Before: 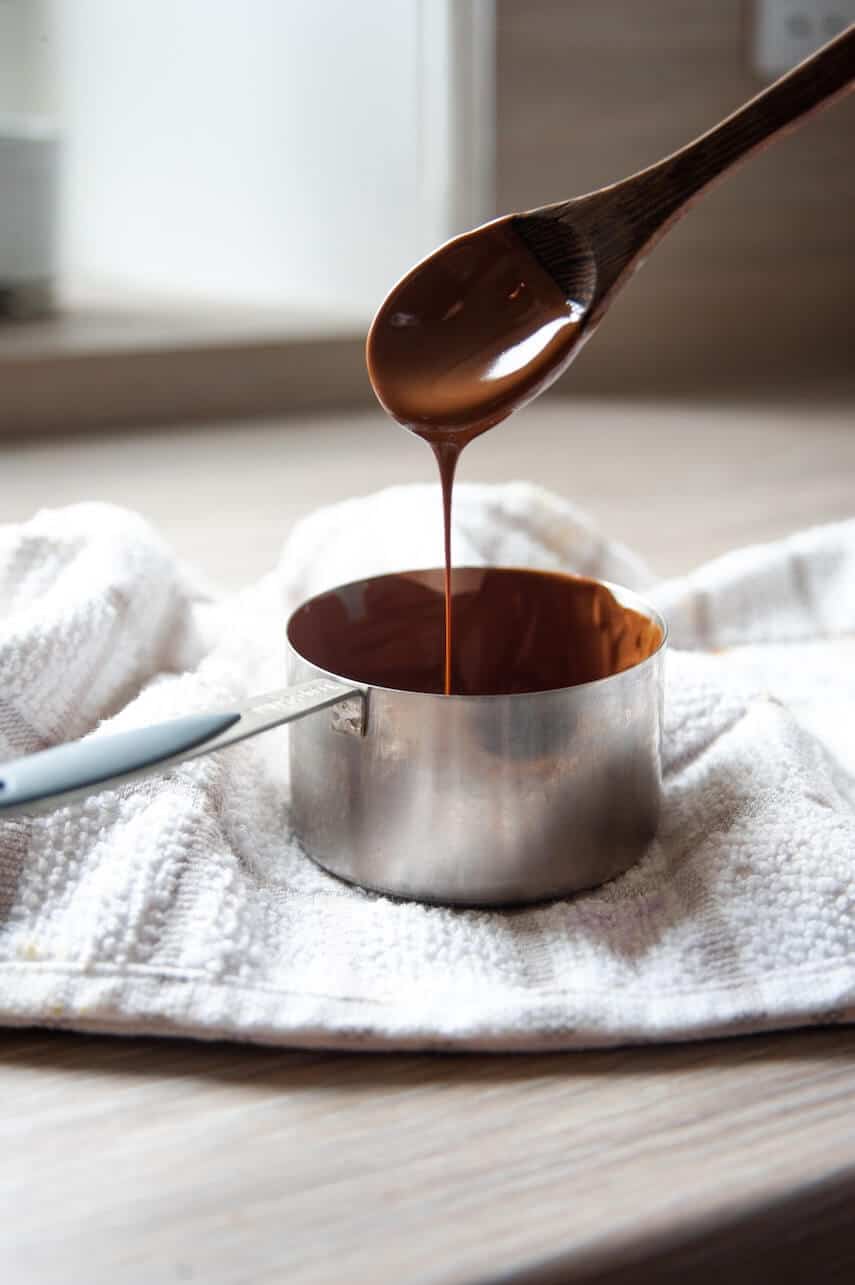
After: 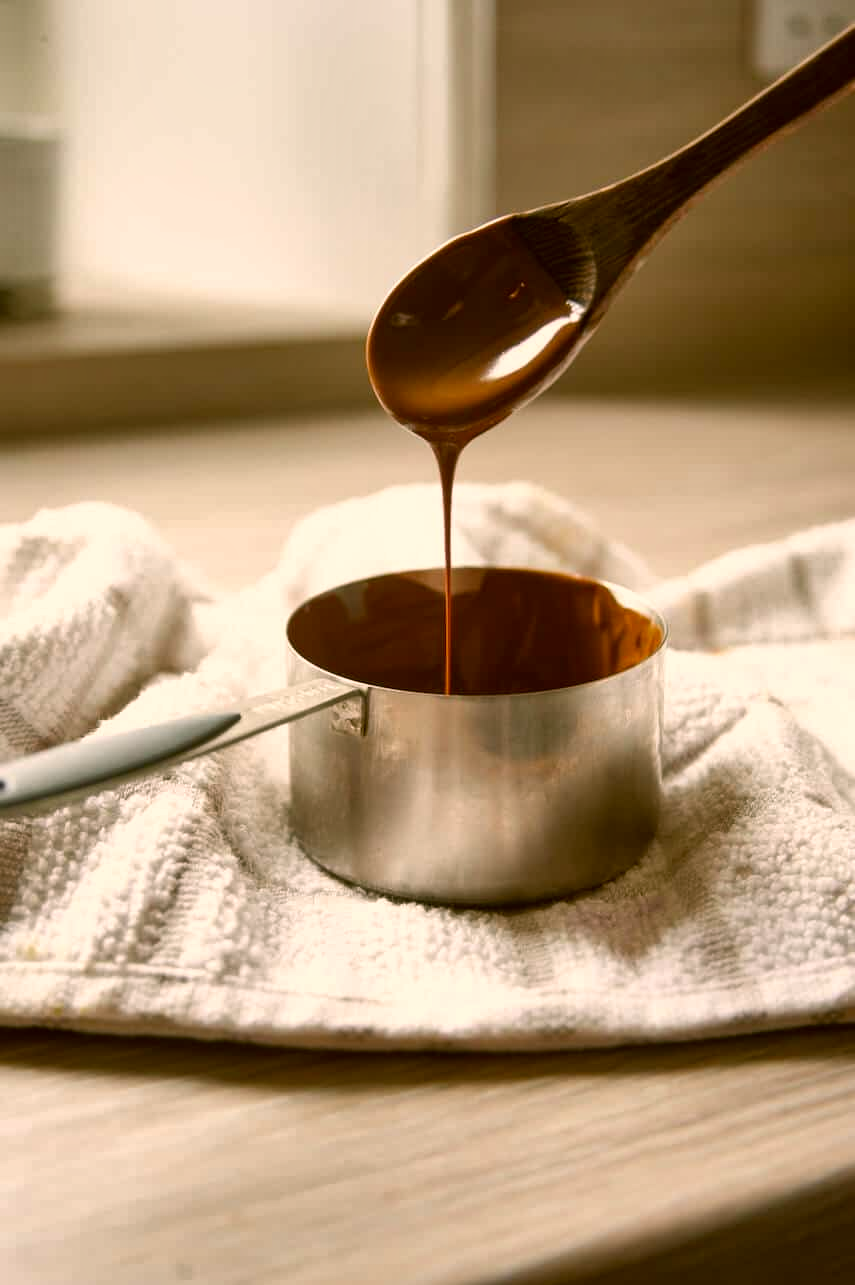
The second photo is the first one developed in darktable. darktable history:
shadows and highlights: low approximation 0.01, soften with gaussian
color correction: highlights a* 8.54, highlights b* 15.2, shadows a* -0.402, shadows b* 26.3
